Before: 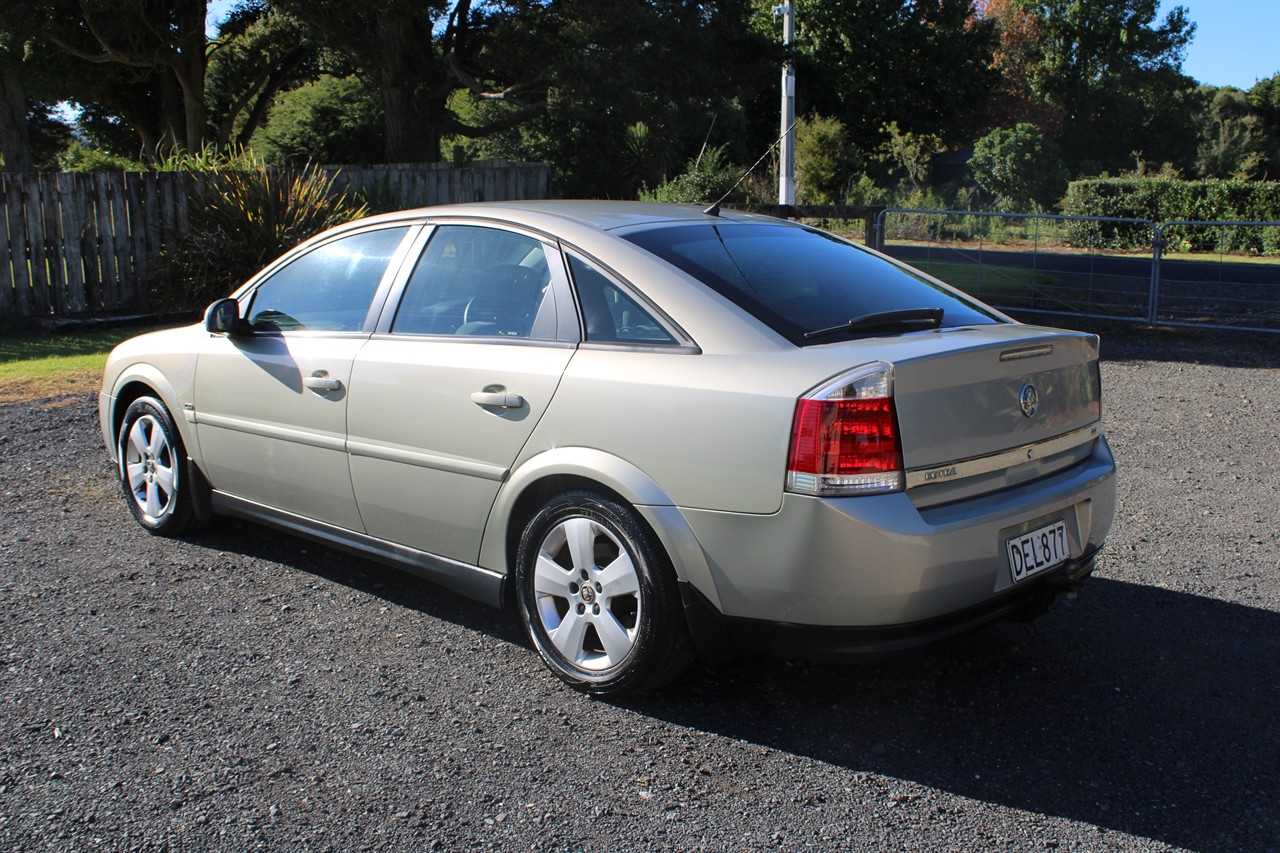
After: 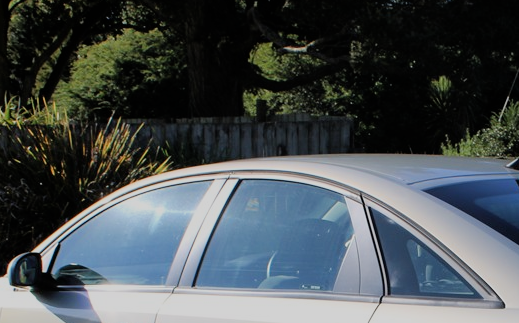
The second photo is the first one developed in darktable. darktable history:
filmic rgb: black relative exposure -7.65 EV, white relative exposure 4.56 EV, hardness 3.61
exposure: exposure -0.072 EV, compensate highlight preservation false
crop: left 15.452%, top 5.459%, right 43.956%, bottom 56.62%
